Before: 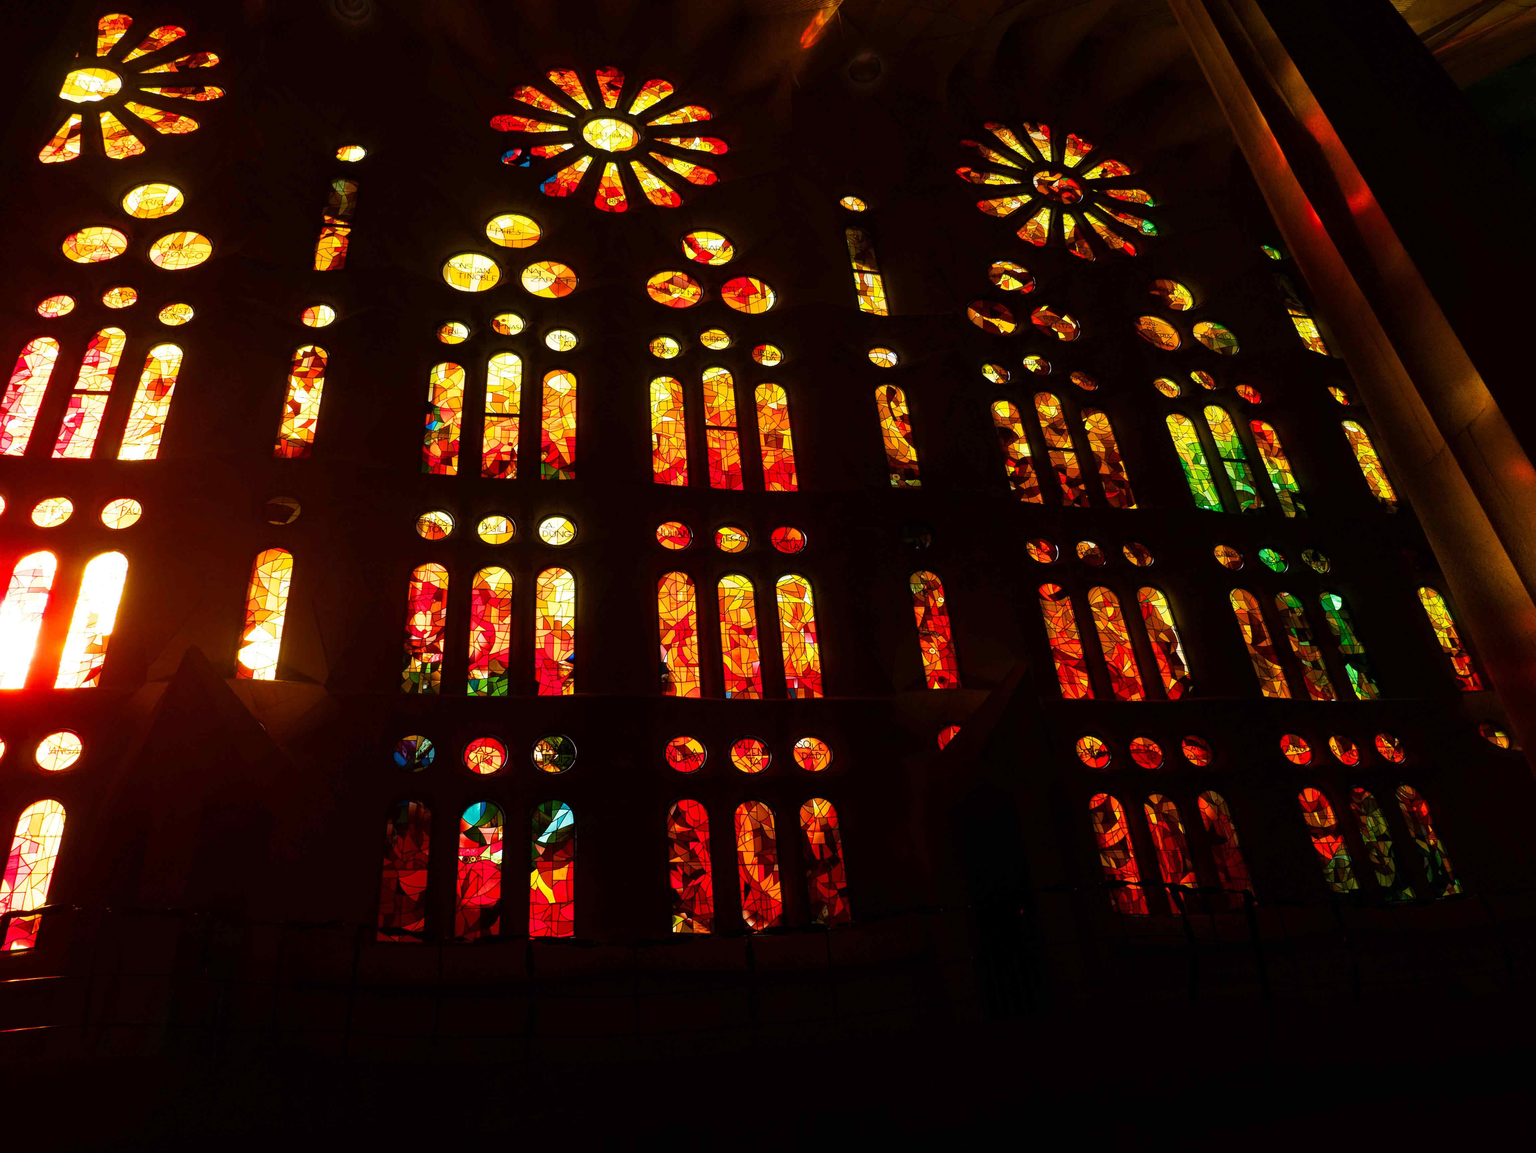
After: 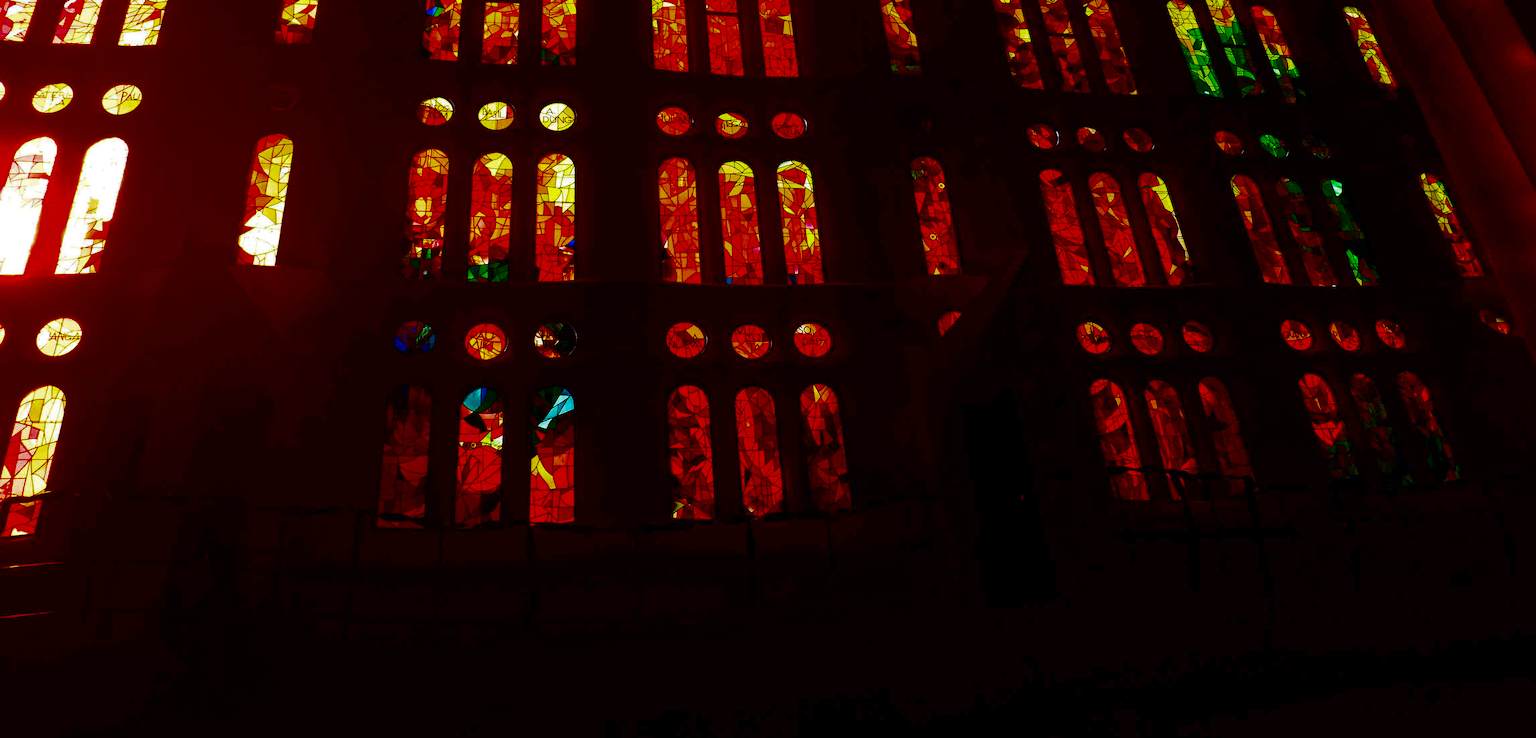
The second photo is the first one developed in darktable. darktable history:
contrast brightness saturation: brightness -0.993, saturation 0.997
crop and rotate: top 35.987%
